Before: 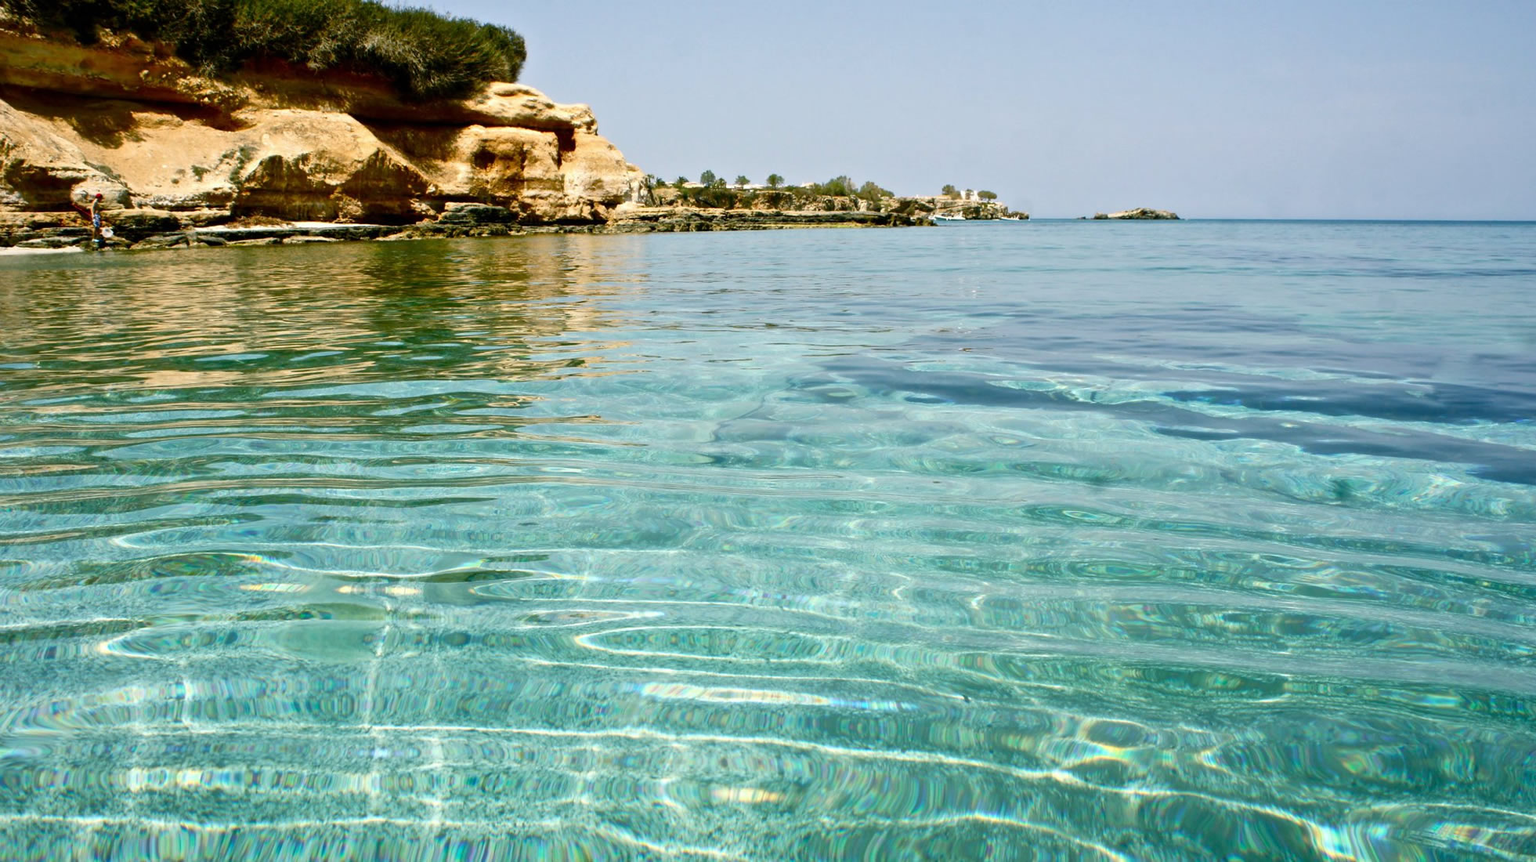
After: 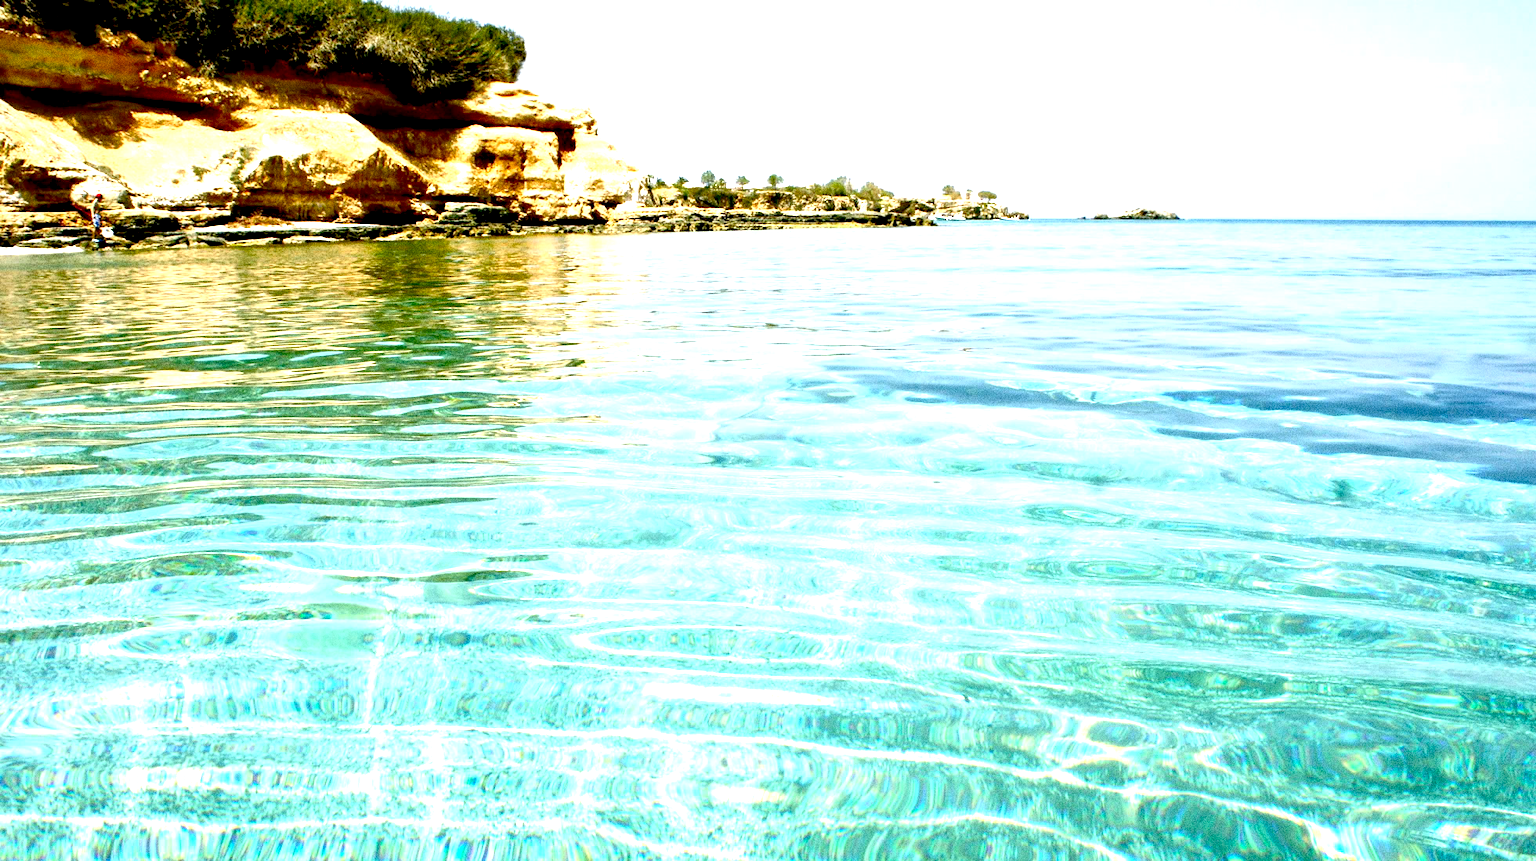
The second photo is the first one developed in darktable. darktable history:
exposure: black level correction 0.009, exposure 1.425 EV, compensate highlight preservation false
grain: strength 49.07%
